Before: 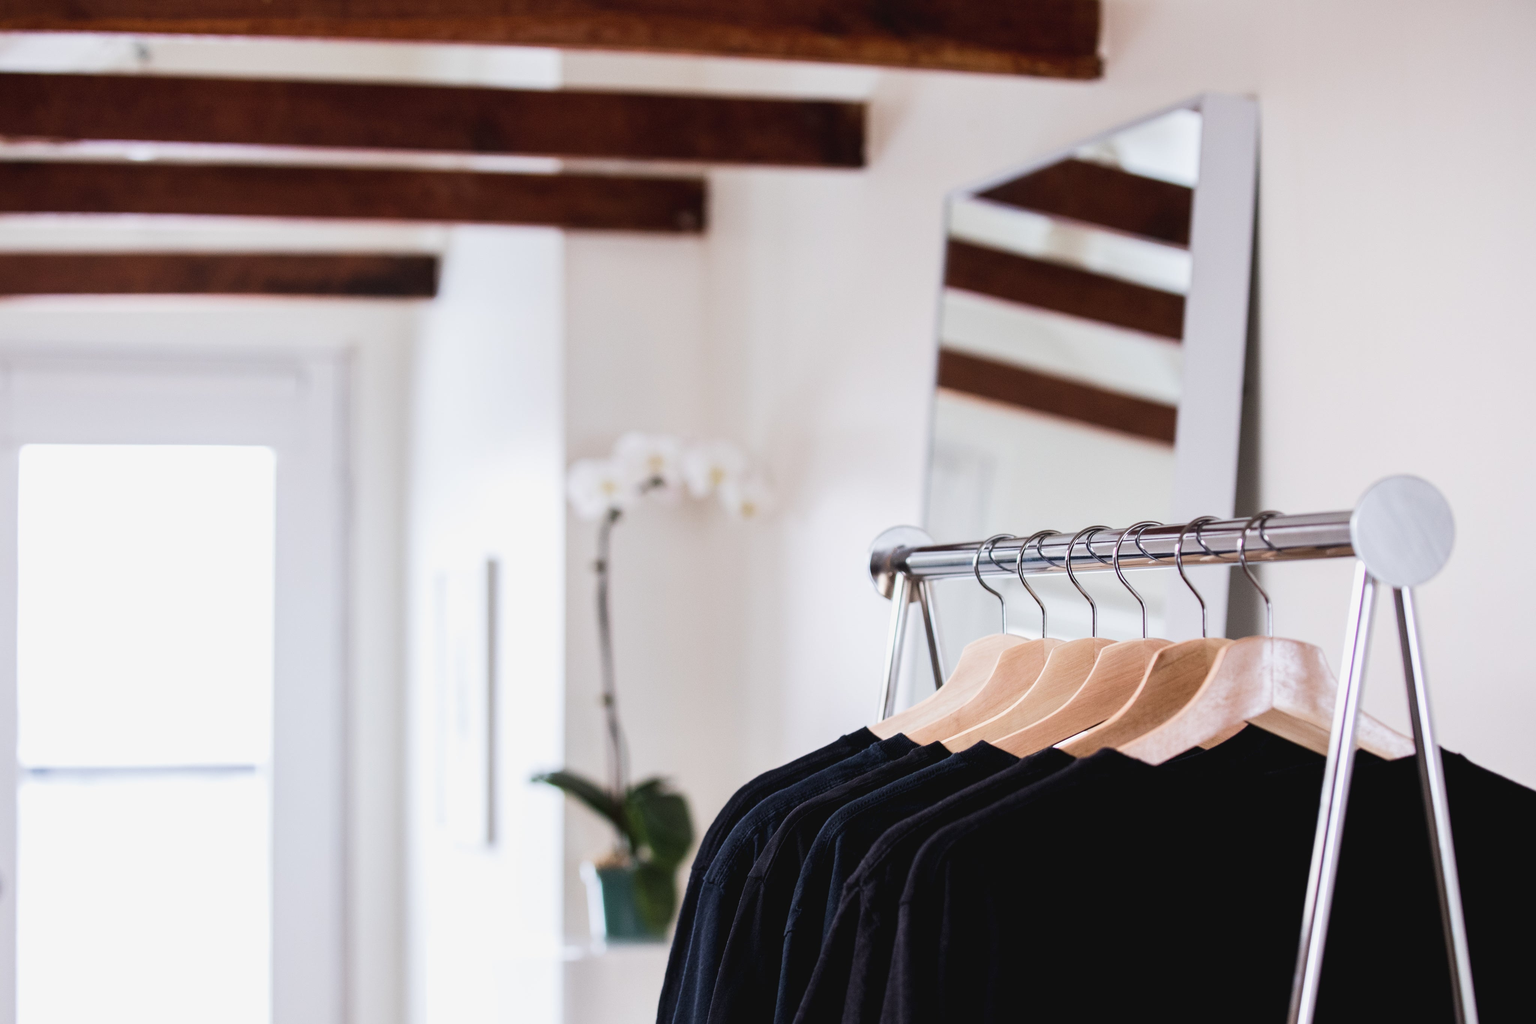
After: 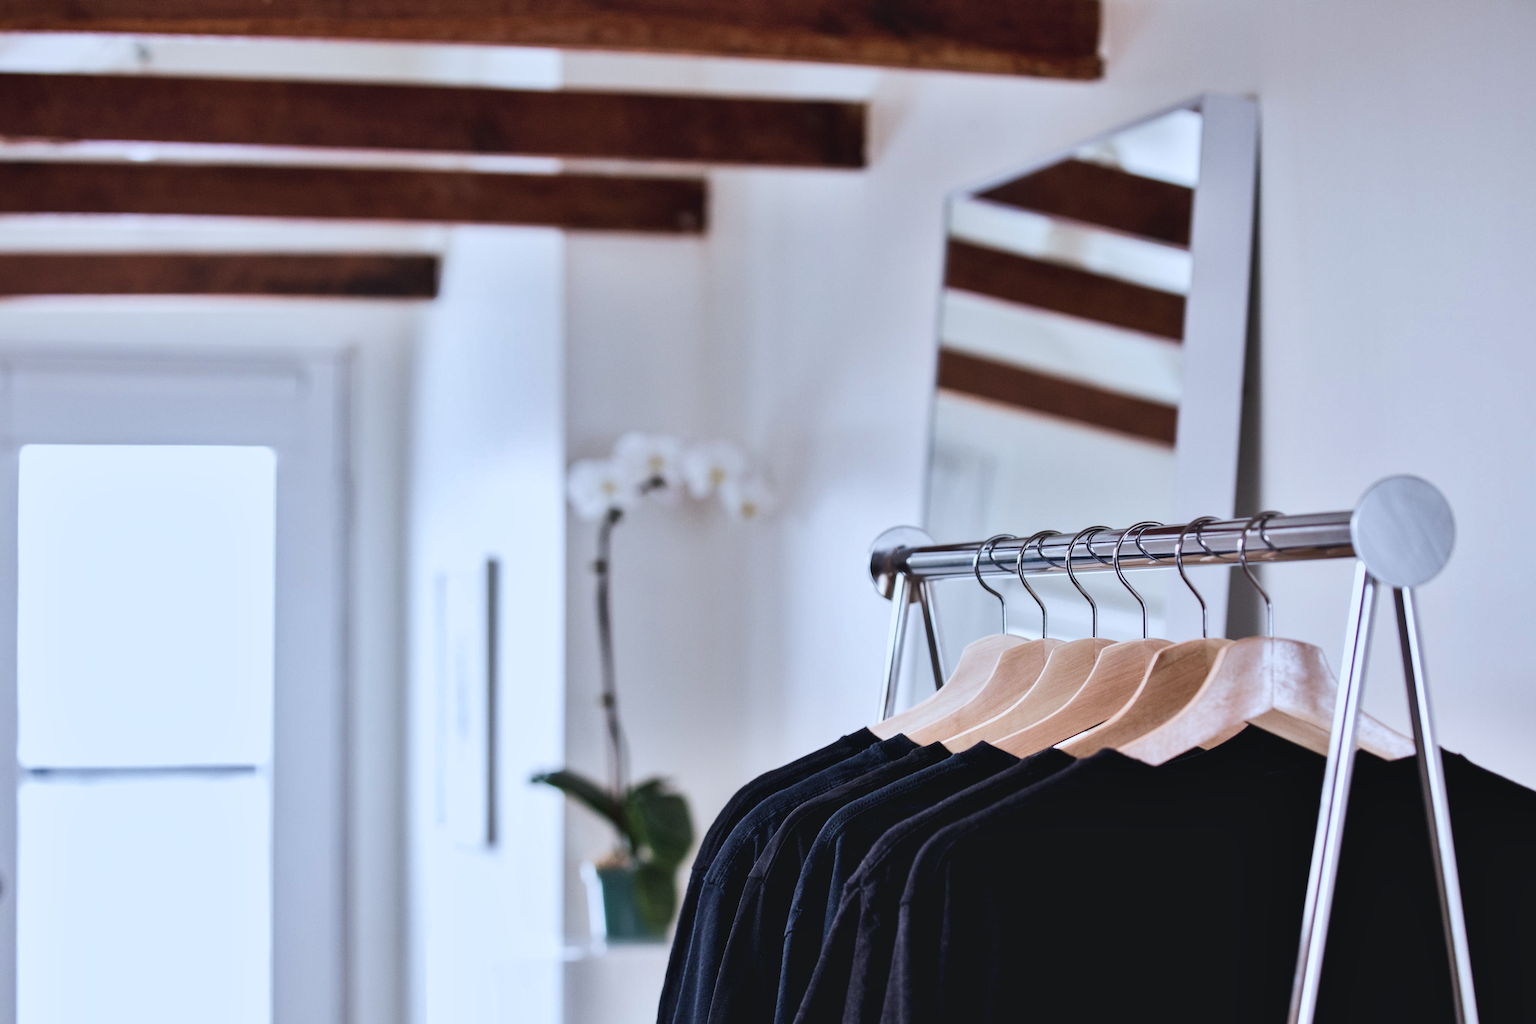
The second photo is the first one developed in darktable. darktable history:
color calibration: x 0.367, y 0.379, temperature 4397.35 K, gamut compression 2.98
levels: black 0.048%
shadows and highlights: shadows 39.63, highlights -55.12, low approximation 0.01, soften with gaussian
